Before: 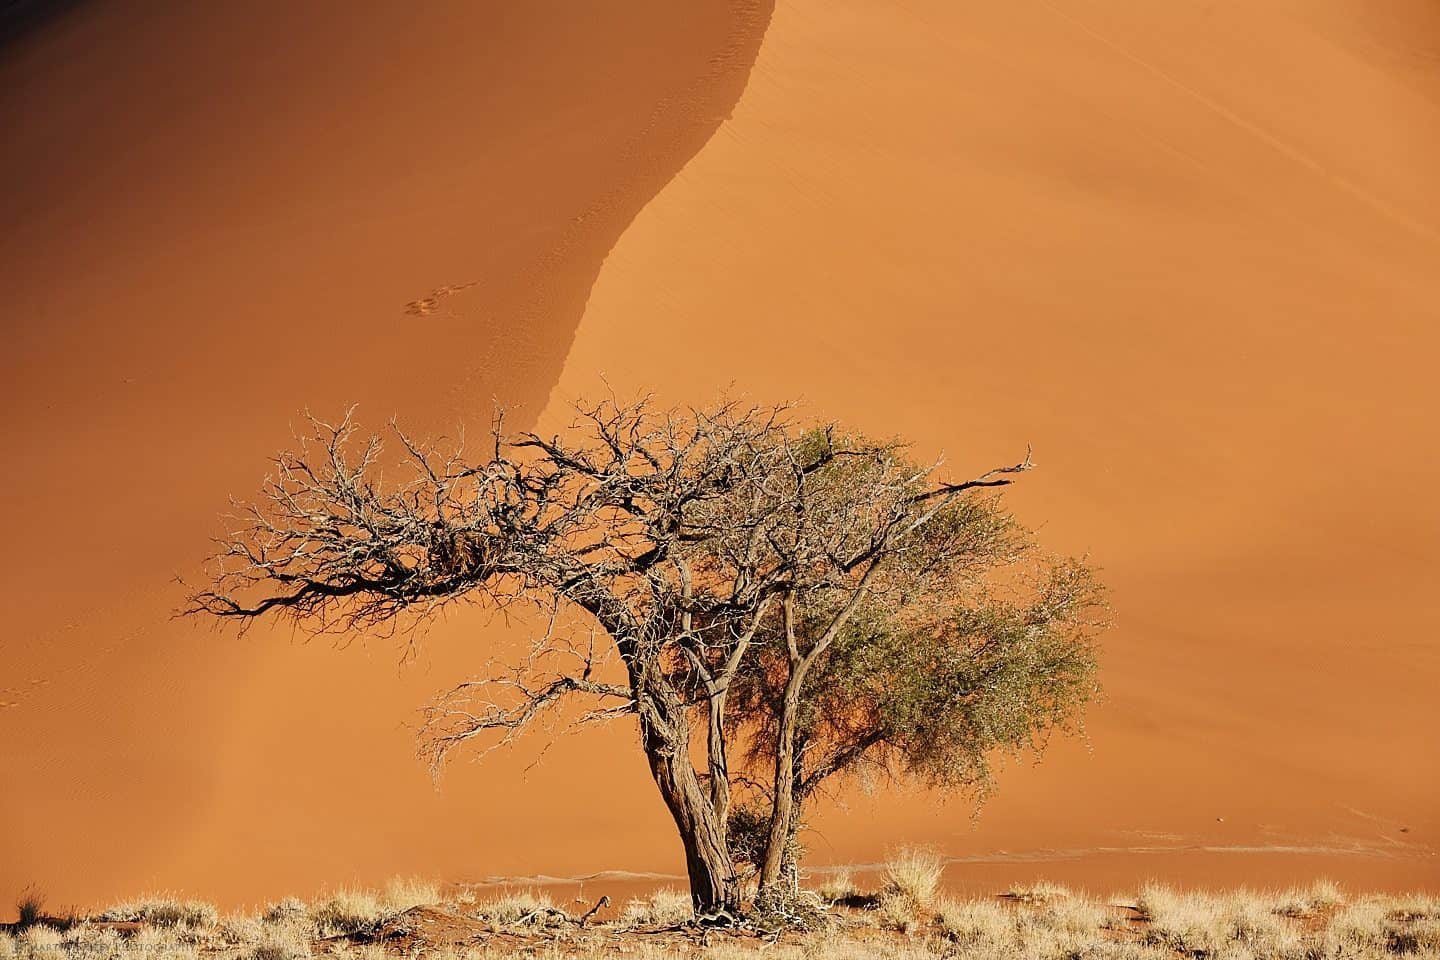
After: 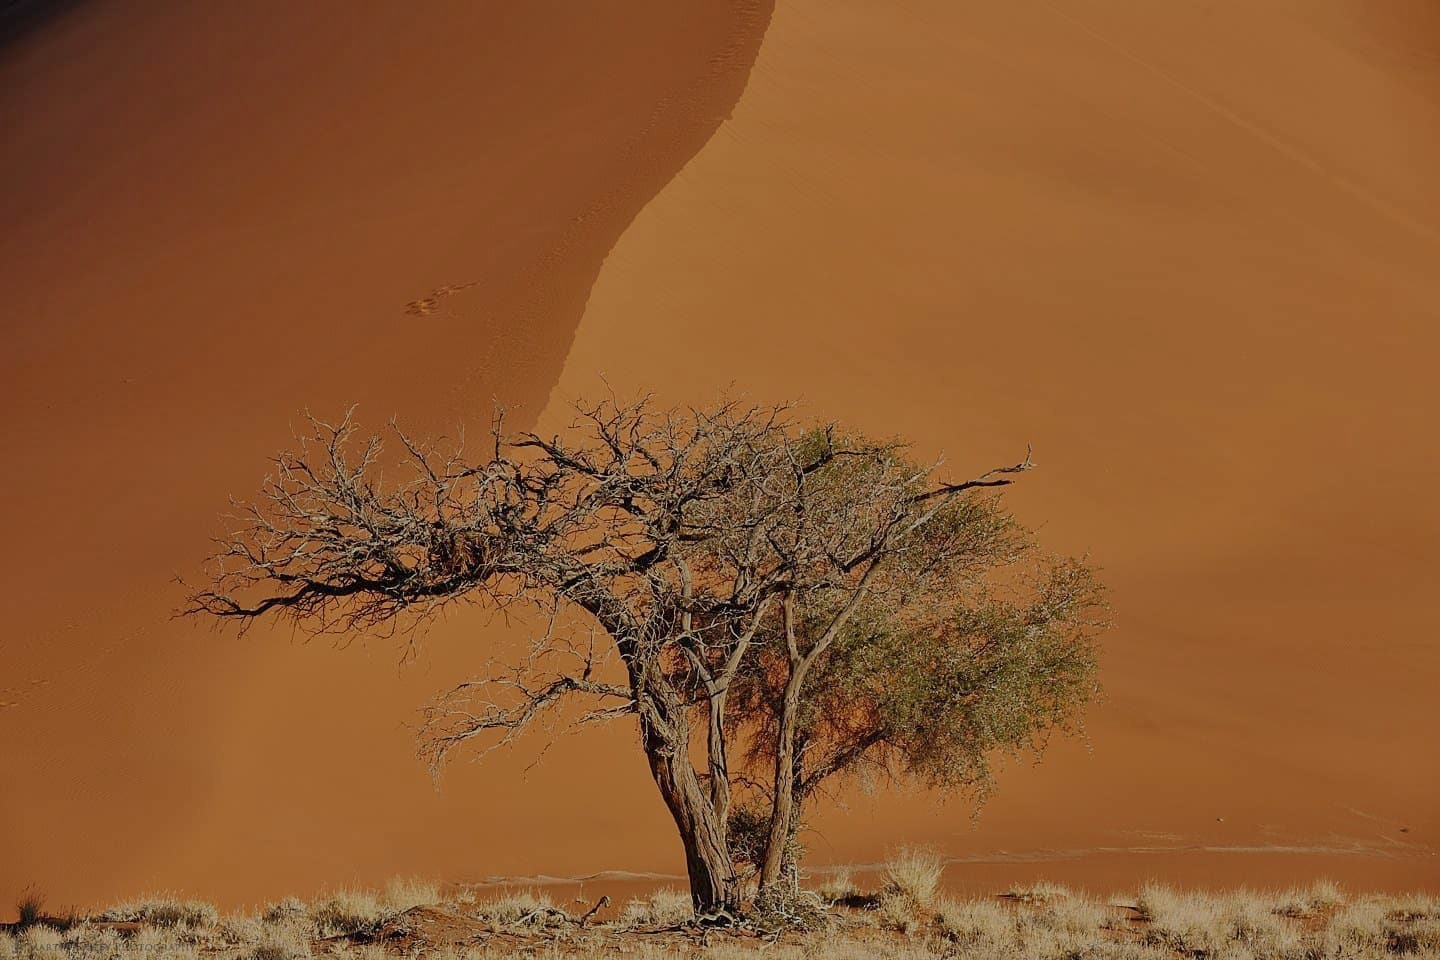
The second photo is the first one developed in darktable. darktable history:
shadows and highlights: shadows 25.27, highlights -25.1, highlights color adjustment 45.22%
tone equalizer: -8 EV -0.009 EV, -7 EV 0.017 EV, -6 EV -0.008 EV, -5 EV 0.006 EV, -4 EV -0.038 EV, -3 EV -0.229 EV, -2 EV -0.67 EV, -1 EV -0.968 EV, +0 EV -0.959 EV
